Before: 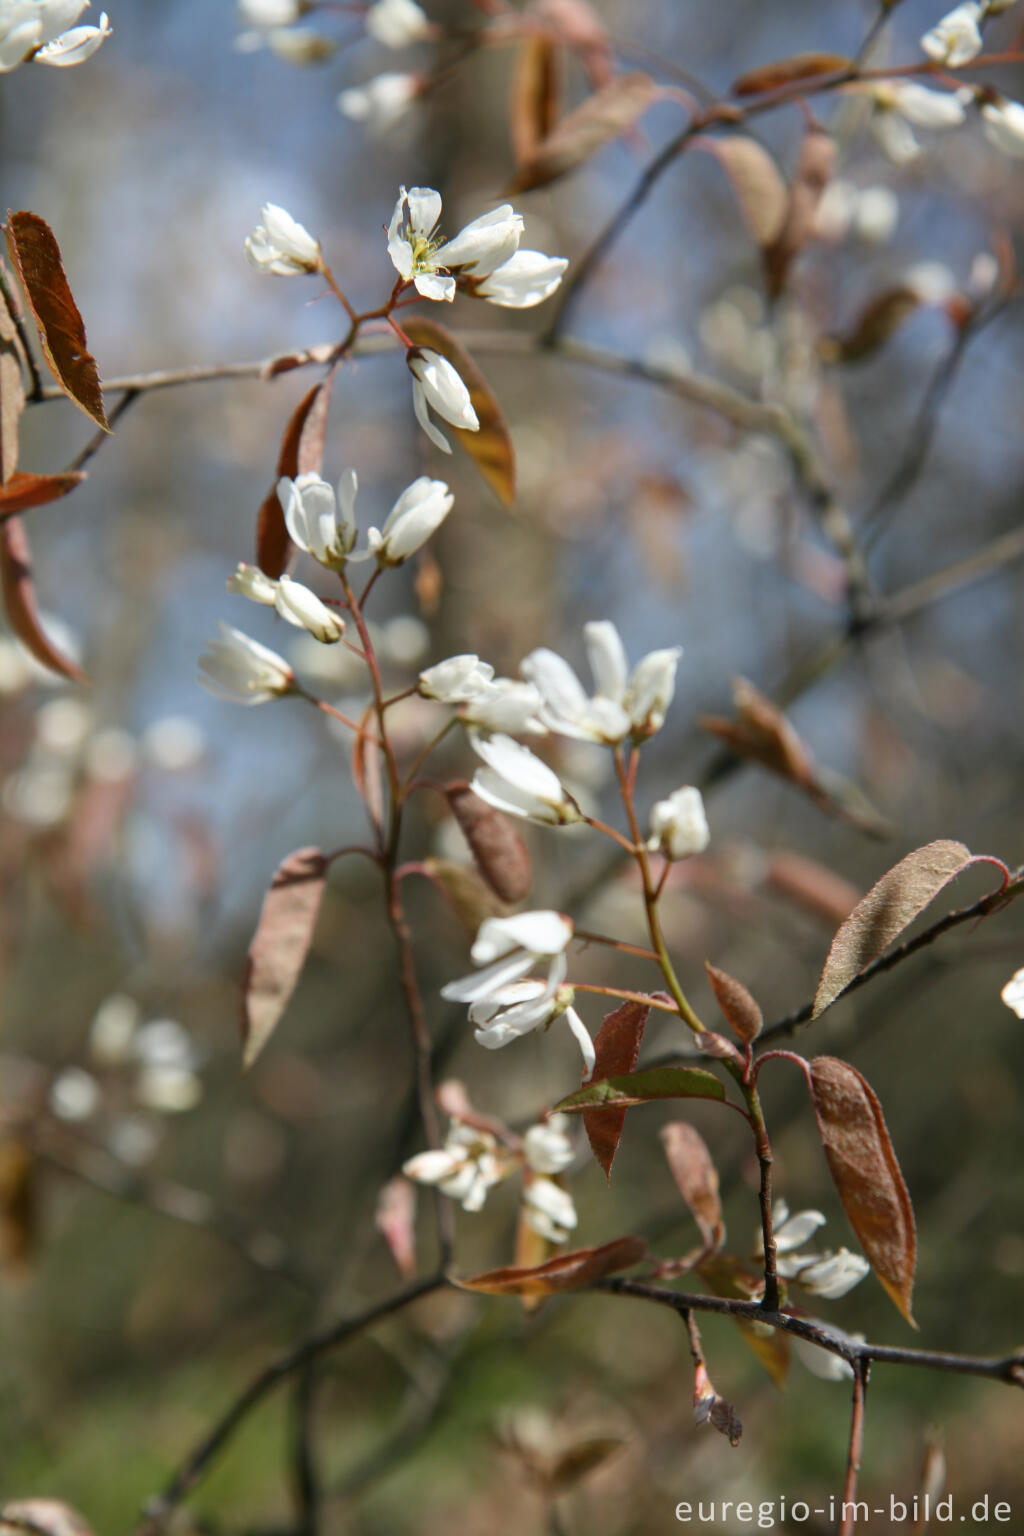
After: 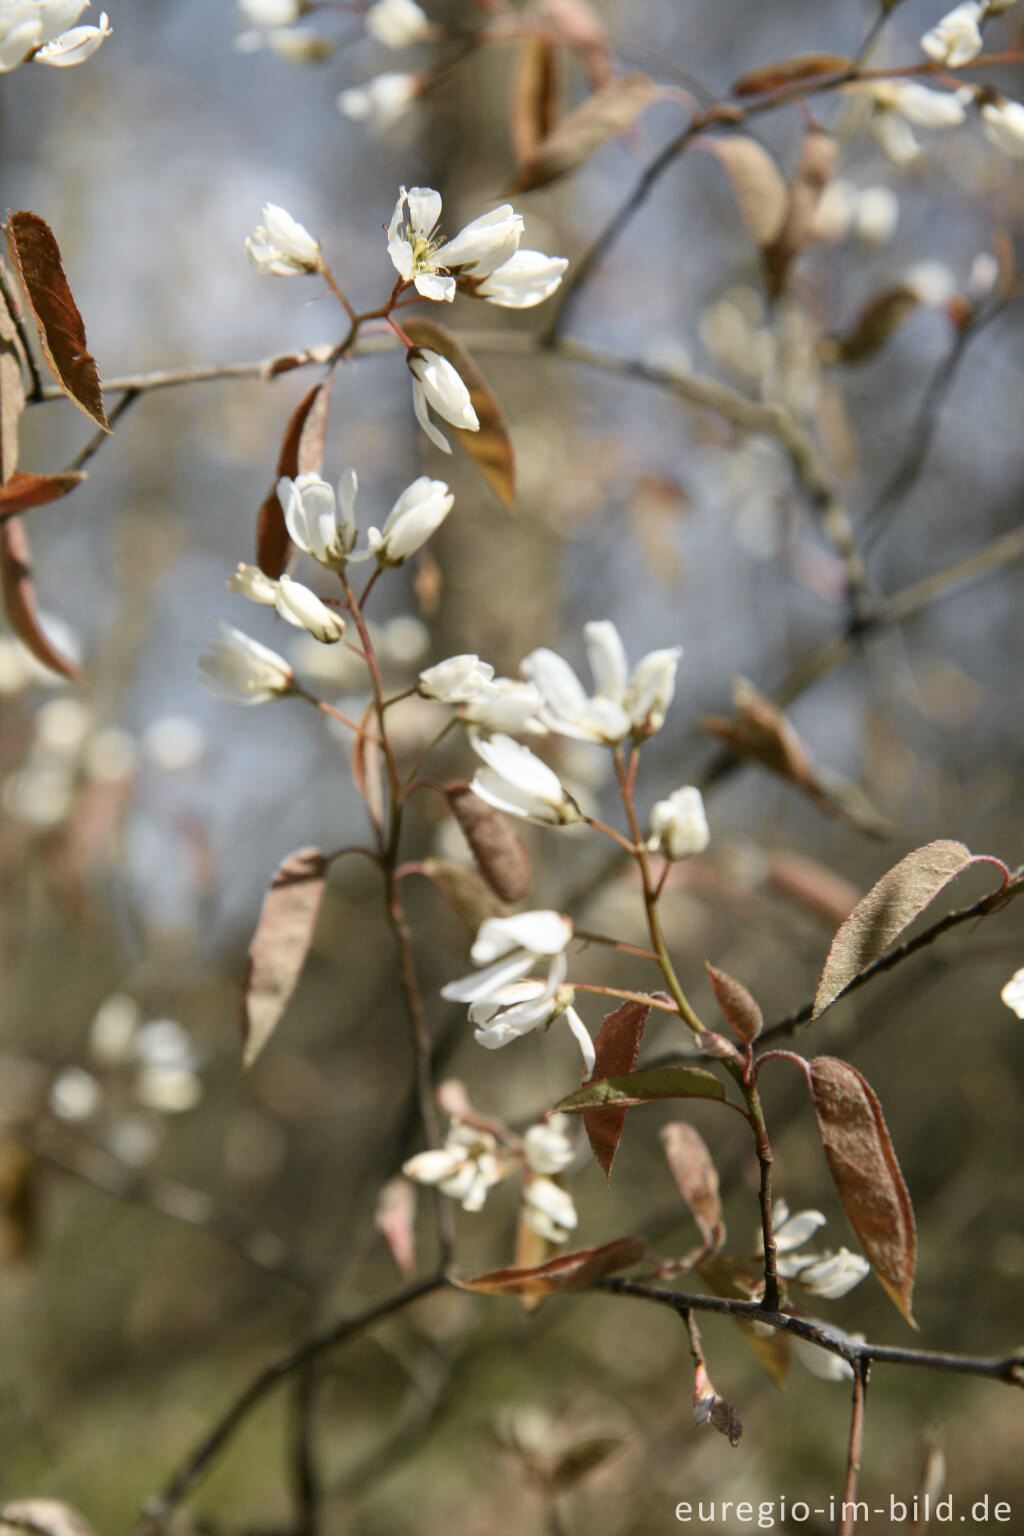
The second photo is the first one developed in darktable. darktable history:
tone curve: curves: ch0 [(0, 0) (0.765, 0.816) (1, 1)]; ch1 [(0, 0) (0.425, 0.464) (0.5, 0.5) (0.531, 0.522) (0.588, 0.575) (0.994, 0.939)]; ch2 [(0, 0) (0.398, 0.435) (0.455, 0.481) (0.501, 0.504) (0.529, 0.544) (0.584, 0.585) (1, 0.911)], color space Lab, independent channels, preserve colors none
